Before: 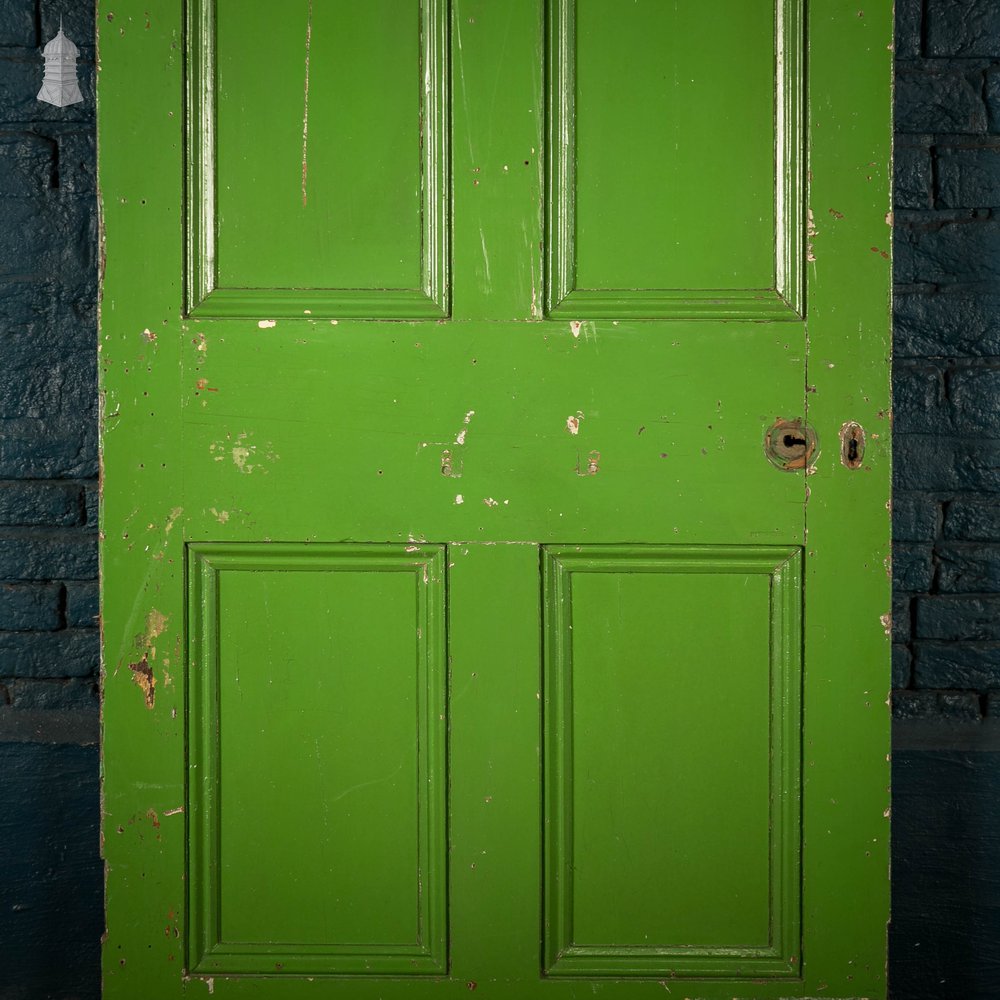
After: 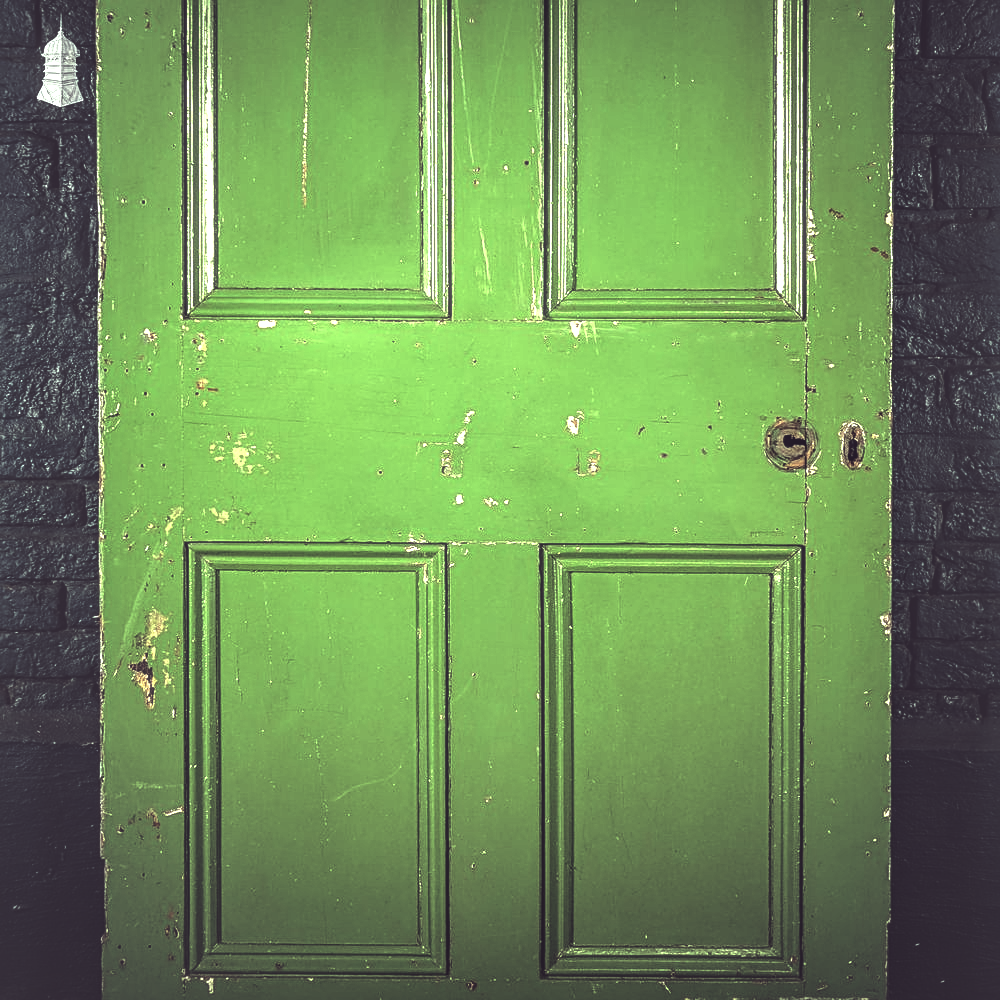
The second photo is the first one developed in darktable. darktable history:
exposure: black level correction 0, exposure 1.198 EV, compensate exposure bias true, compensate highlight preservation false
color balance rgb: perceptual brilliance grading › highlights 14.29%, perceptual brilliance grading › mid-tones -5.92%, perceptual brilliance grading › shadows -26.83%, global vibrance 31.18%
rgb curve: curves: ch0 [(0, 0.186) (0.314, 0.284) (0.775, 0.708) (1, 1)], compensate middle gray true, preserve colors none
color correction: highlights a* -20.17, highlights b* 20.27, shadows a* 20.03, shadows b* -20.46, saturation 0.43
sharpen: on, module defaults
color zones: curves: ch0 [(0.203, 0.433) (0.607, 0.517) (0.697, 0.696) (0.705, 0.897)]
local contrast: detail 144%
